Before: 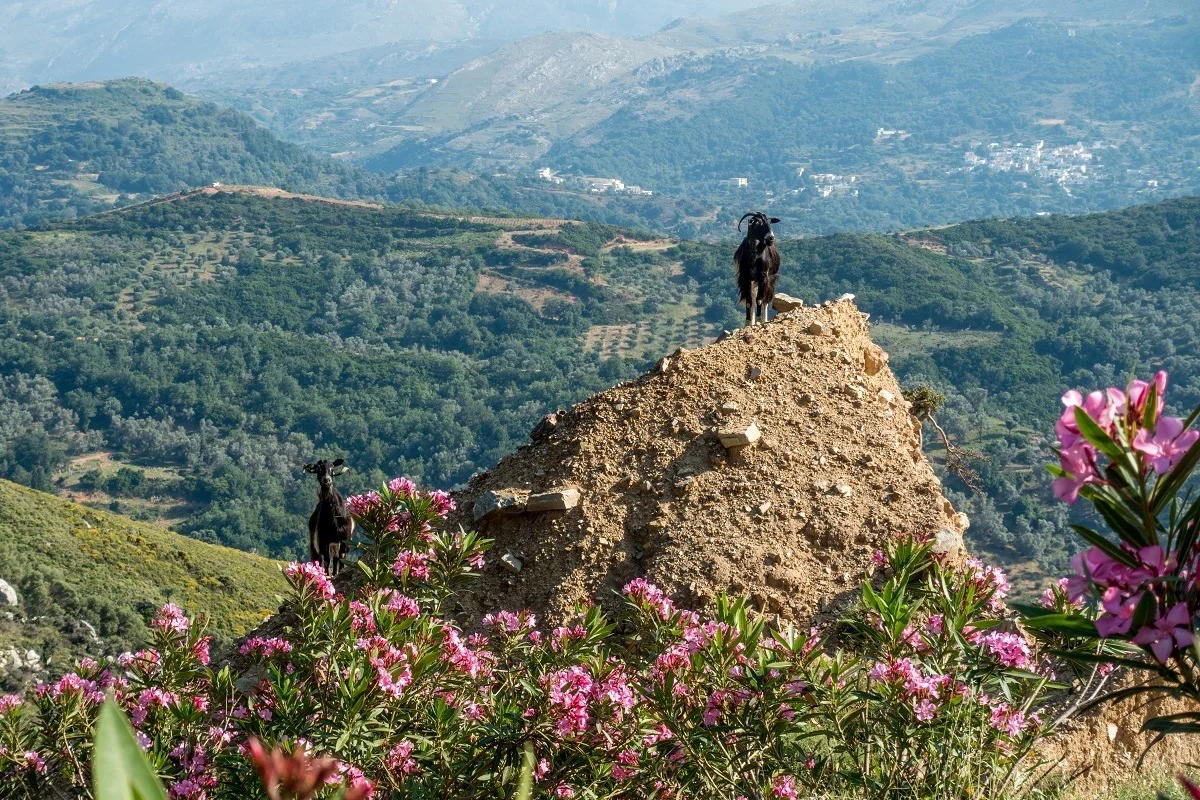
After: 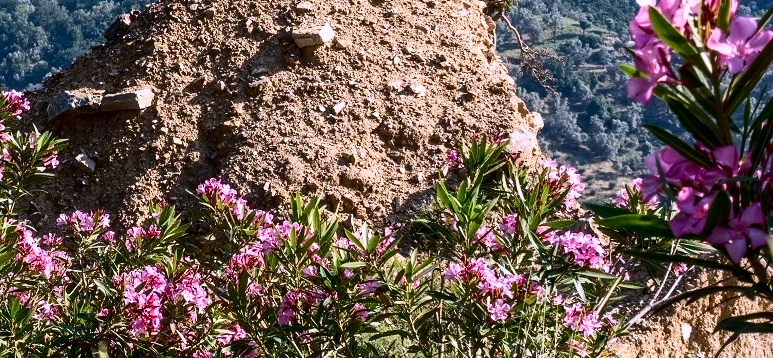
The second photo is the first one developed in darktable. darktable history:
white balance: red 1.042, blue 1.17
crop and rotate: left 35.509%, top 50.238%, bottom 4.934%
contrast brightness saturation: contrast 0.28
